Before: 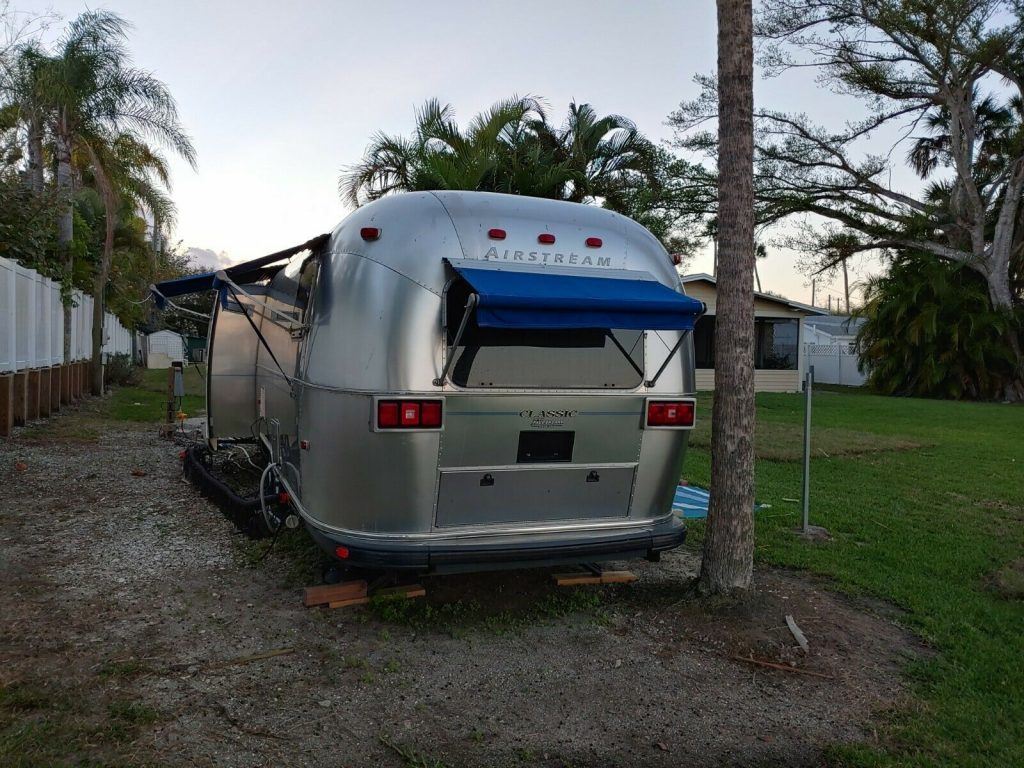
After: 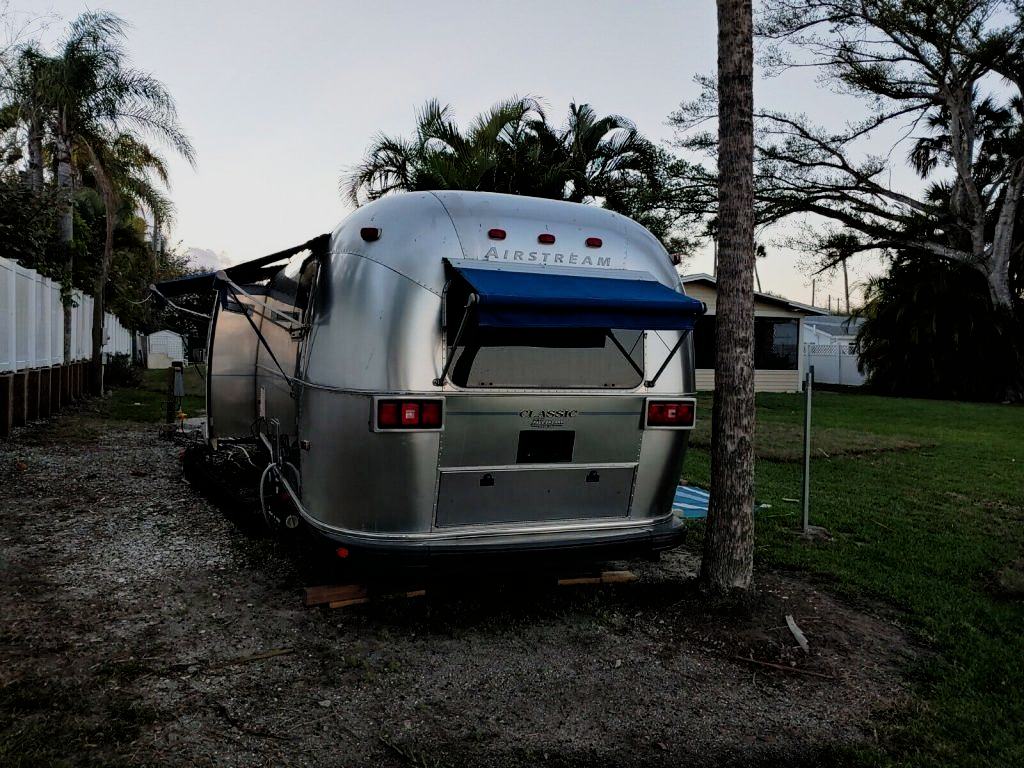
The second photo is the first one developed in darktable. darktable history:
filmic rgb: black relative exposure -5 EV, hardness 2.88, contrast 1.3, highlights saturation mix -30%
